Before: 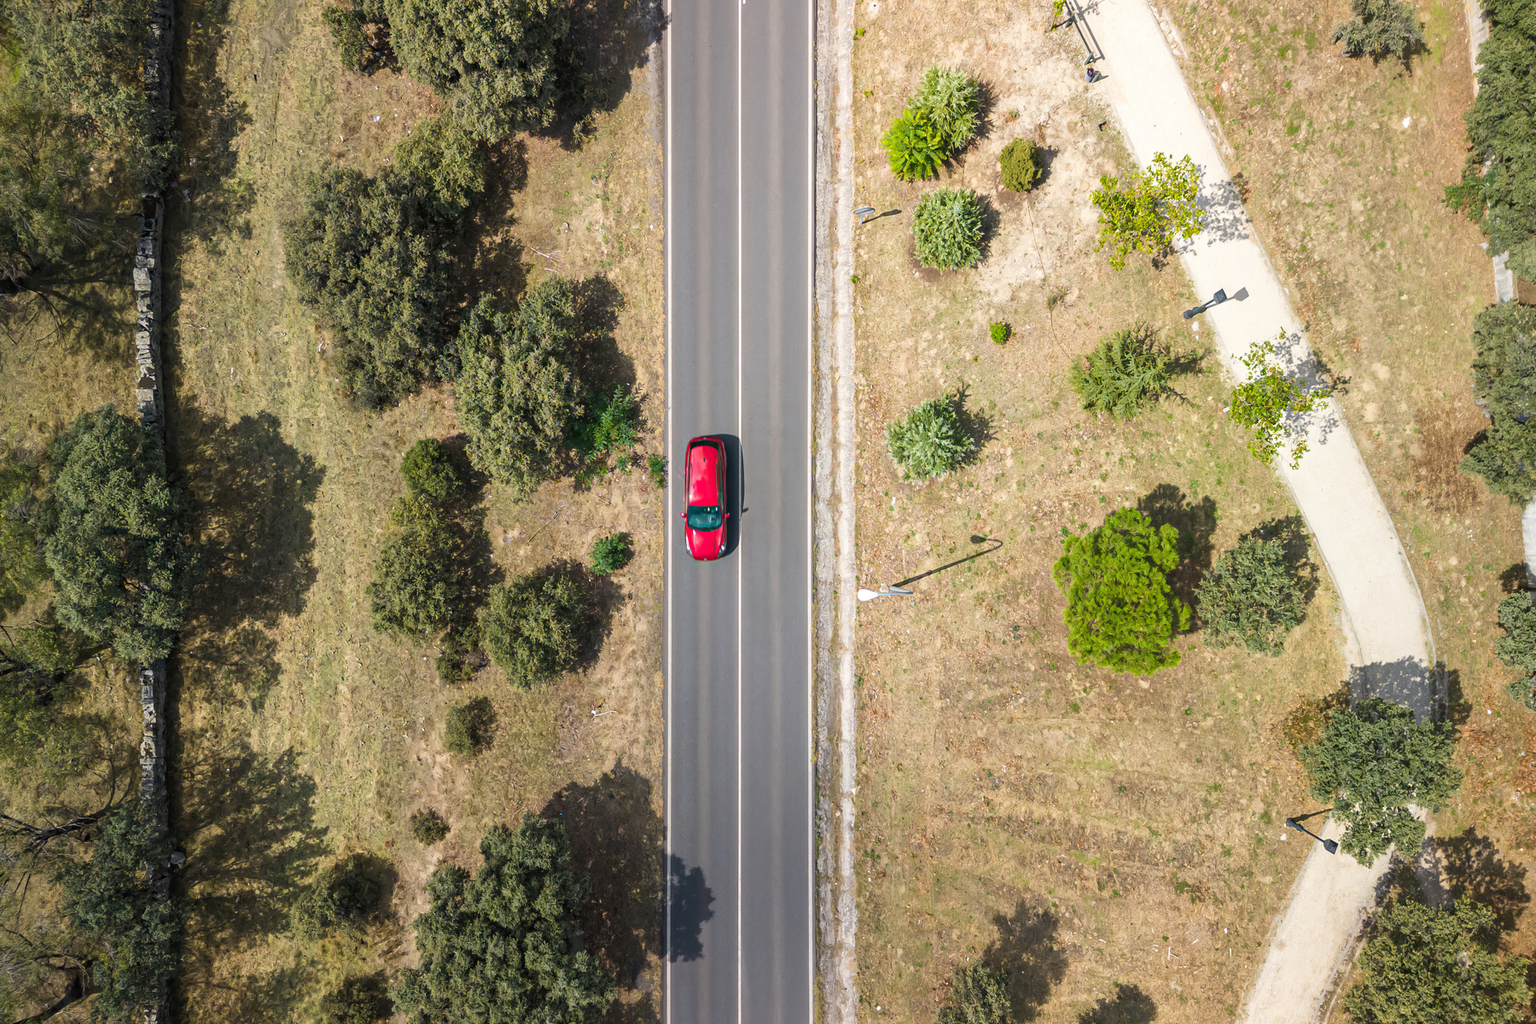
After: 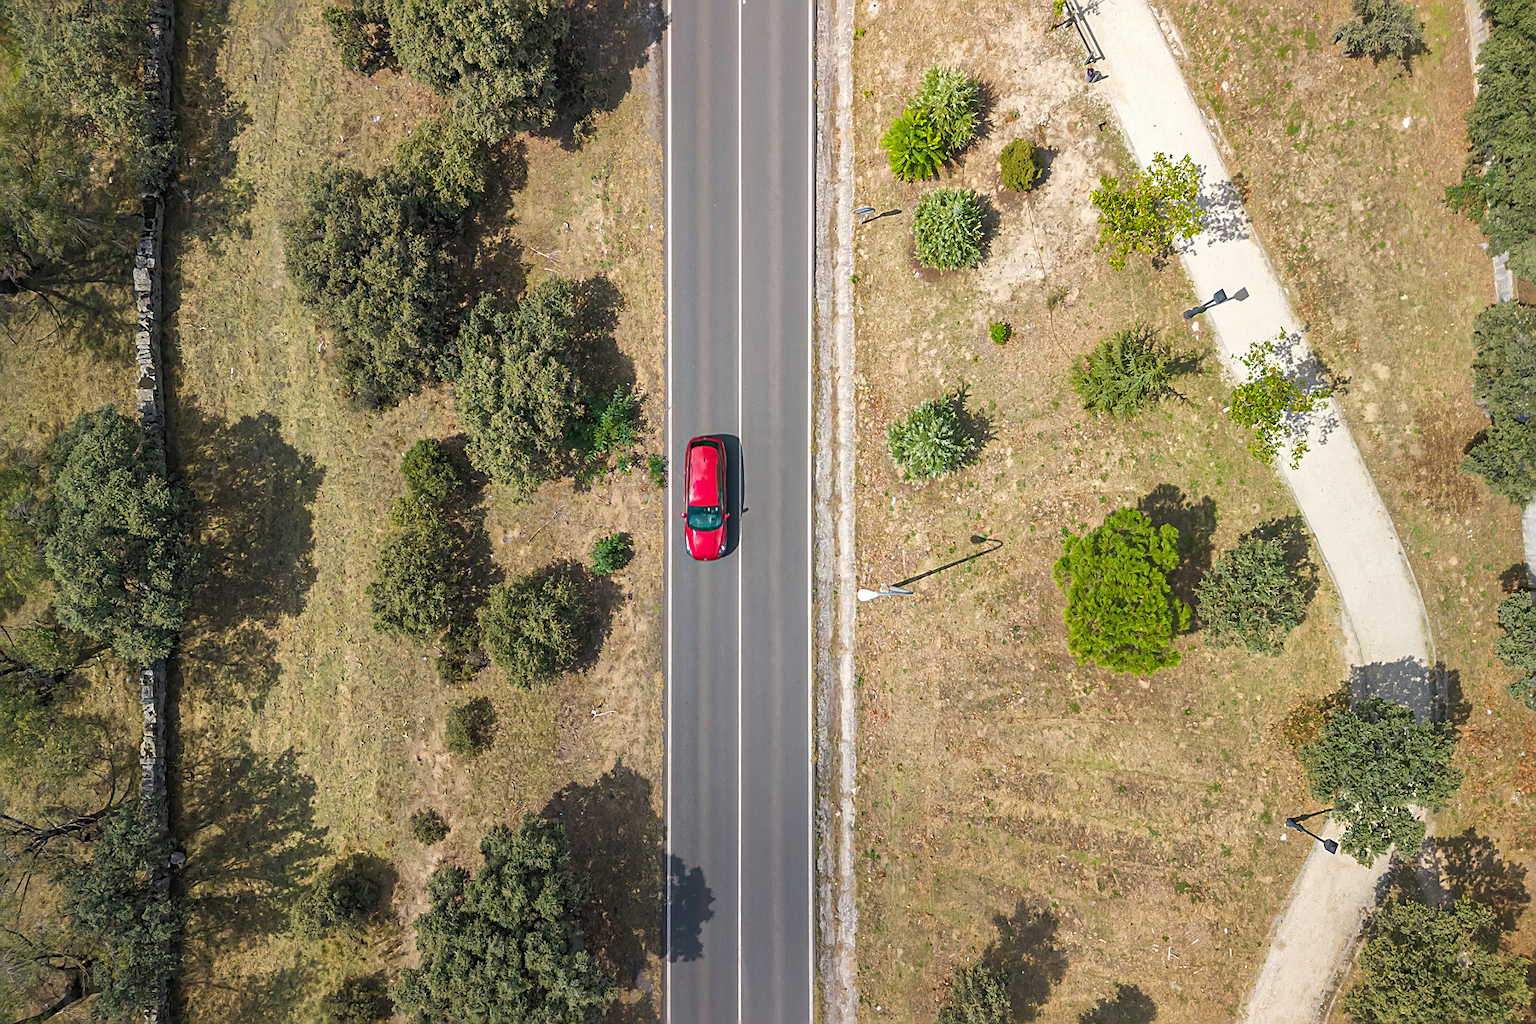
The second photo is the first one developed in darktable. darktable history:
shadows and highlights: on, module defaults
local contrast: mode bilateral grid, contrast 16, coarseness 37, detail 105%, midtone range 0.2
sharpen: on, module defaults
